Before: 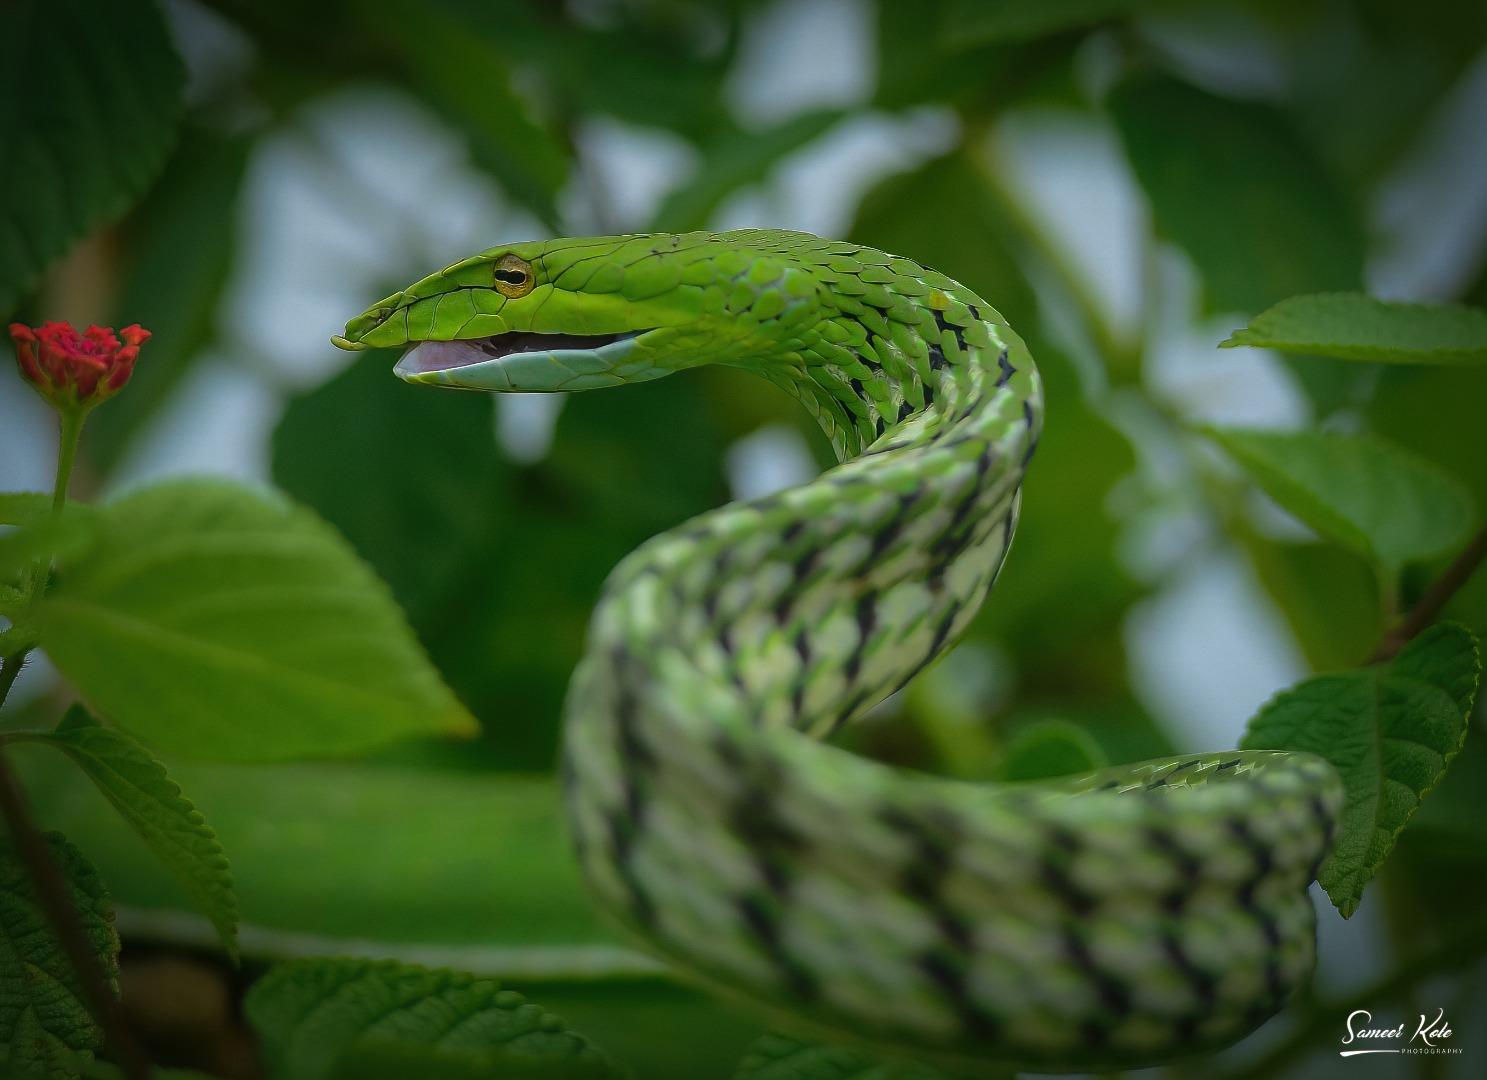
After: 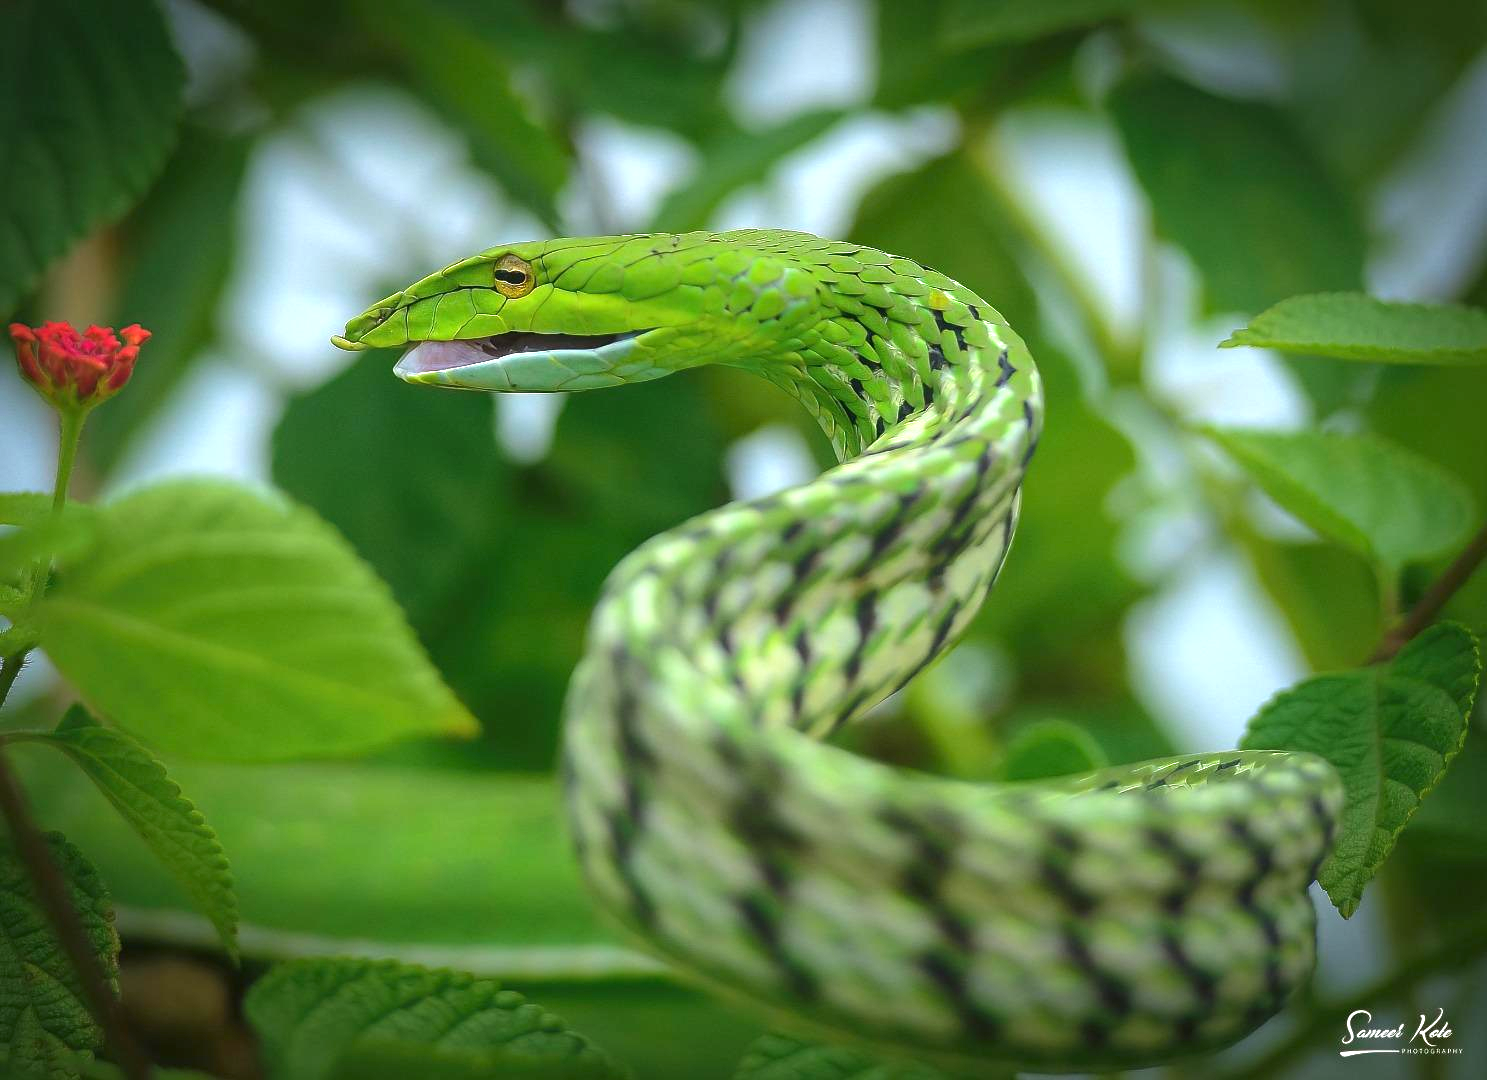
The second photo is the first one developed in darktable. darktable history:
exposure: black level correction 0, exposure 1.179 EV, compensate exposure bias true, compensate highlight preservation false
